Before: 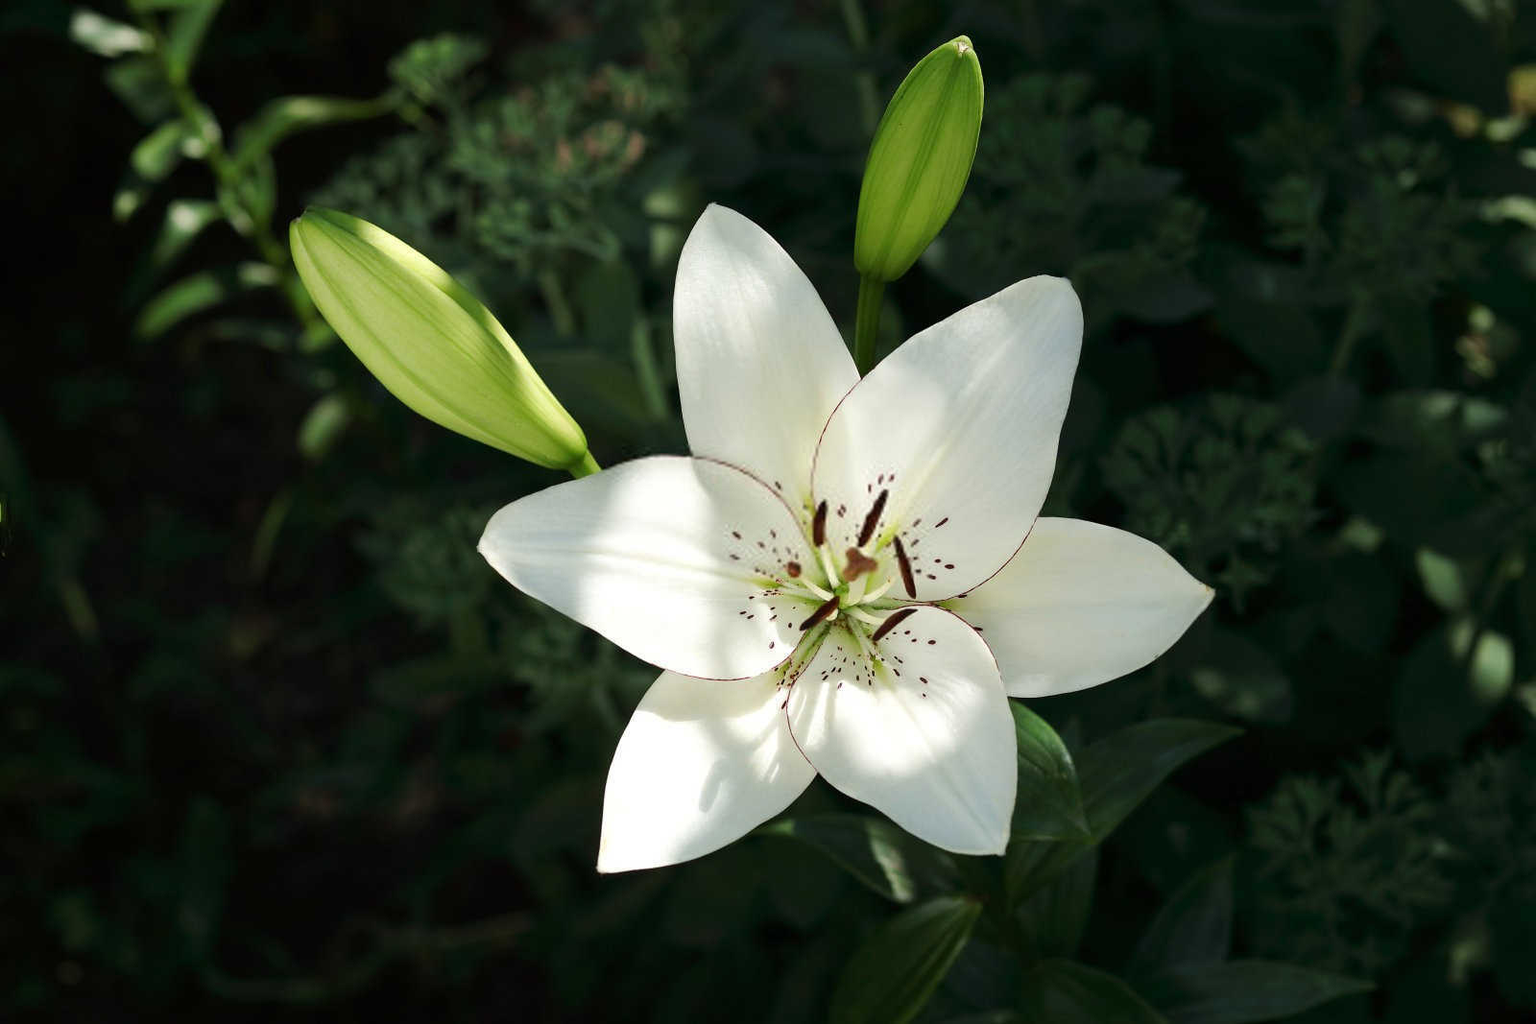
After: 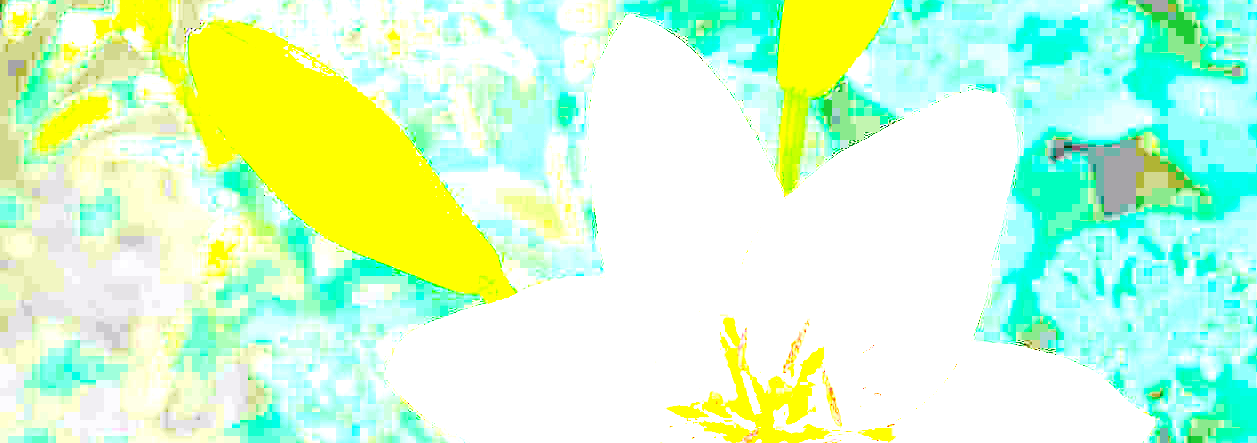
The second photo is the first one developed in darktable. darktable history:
crop: left 7.036%, top 18.398%, right 14.379%, bottom 40.043%
exposure: exposure 8 EV, compensate highlight preservation false
rgb levels: levels [[0.034, 0.472, 0.904], [0, 0.5, 1], [0, 0.5, 1]]
tone curve: curves: ch0 [(0, 0.009) (0.105, 0.08) (0.195, 0.18) (0.283, 0.316) (0.384, 0.434) (0.485, 0.531) (0.638, 0.69) (0.81, 0.872) (1, 0.977)]; ch1 [(0, 0) (0.161, 0.092) (0.35, 0.33) (0.379, 0.401) (0.456, 0.469) (0.498, 0.502) (0.52, 0.536) (0.586, 0.617) (0.635, 0.655) (1, 1)]; ch2 [(0, 0) (0.371, 0.362) (0.437, 0.437) (0.483, 0.484) (0.53, 0.515) (0.56, 0.571) (0.622, 0.606) (1, 1)], color space Lab, independent channels, preserve colors none
